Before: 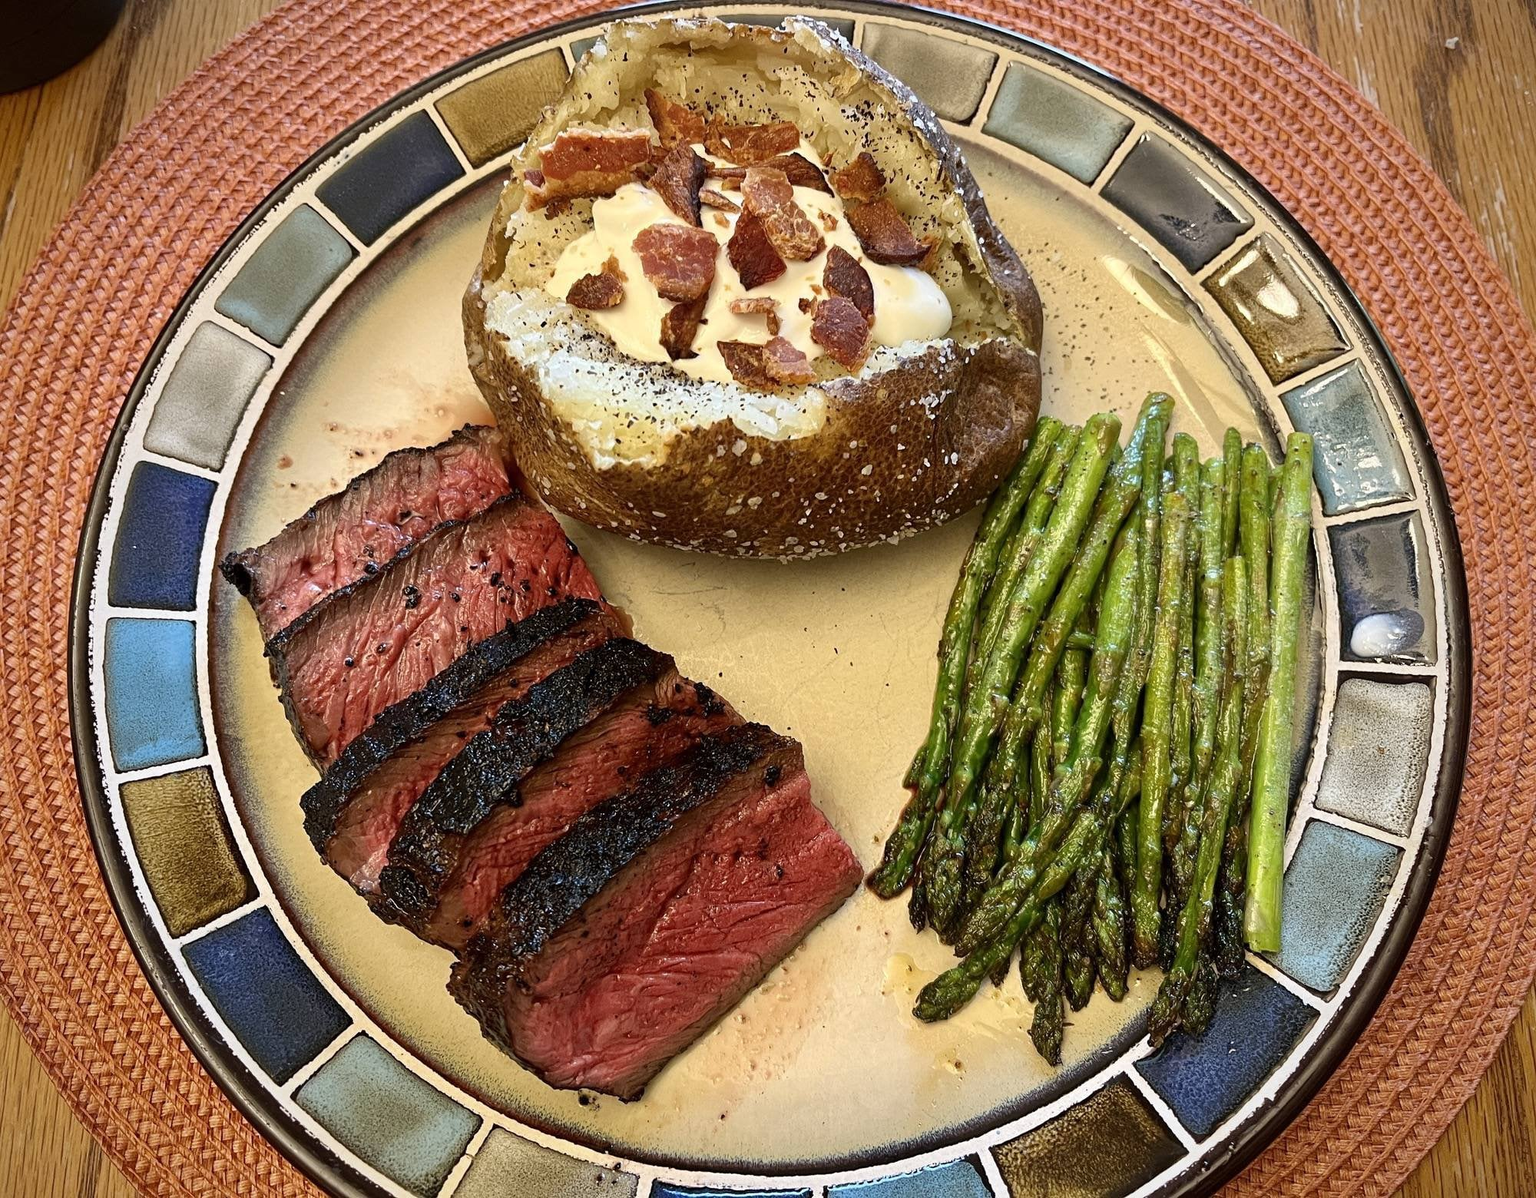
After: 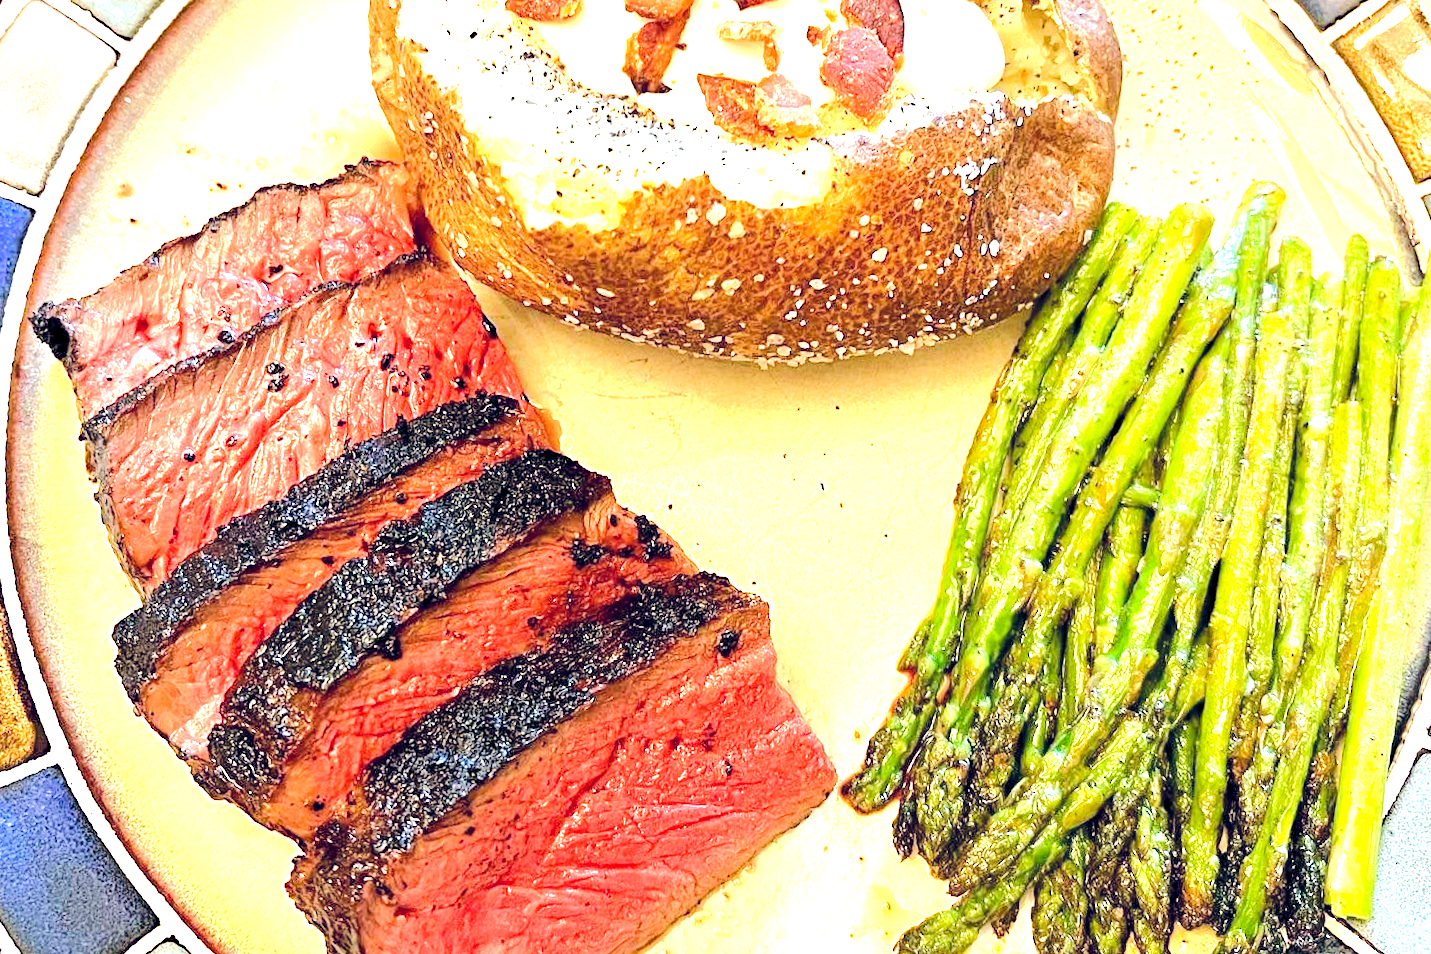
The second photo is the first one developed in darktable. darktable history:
tone equalizer: -7 EV 0.145 EV, -6 EV 0.624 EV, -5 EV 1.16 EV, -4 EV 1.32 EV, -3 EV 1.12 EV, -2 EV 0.6 EV, -1 EV 0.162 EV, edges refinement/feathering 500, mask exposure compensation -1.57 EV, preserve details no
crop and rotate: angle -4.14°, left 9.727%, top 21.177%, right 12.28%, bottom 12.146%
color balance rgb: global offset › chroma 0.251%, global offset › hue 256.93°, perceptual saturation grading › global saturation 10.42%, global vibrance 15.022%
exposure: black level correction 0.001, exposure 1.82 EV, compensate exposure bias true, compensate highlight preservation false
haze removal: strength 0.111, distance 0.244, compatibility mode true, adaptive false
